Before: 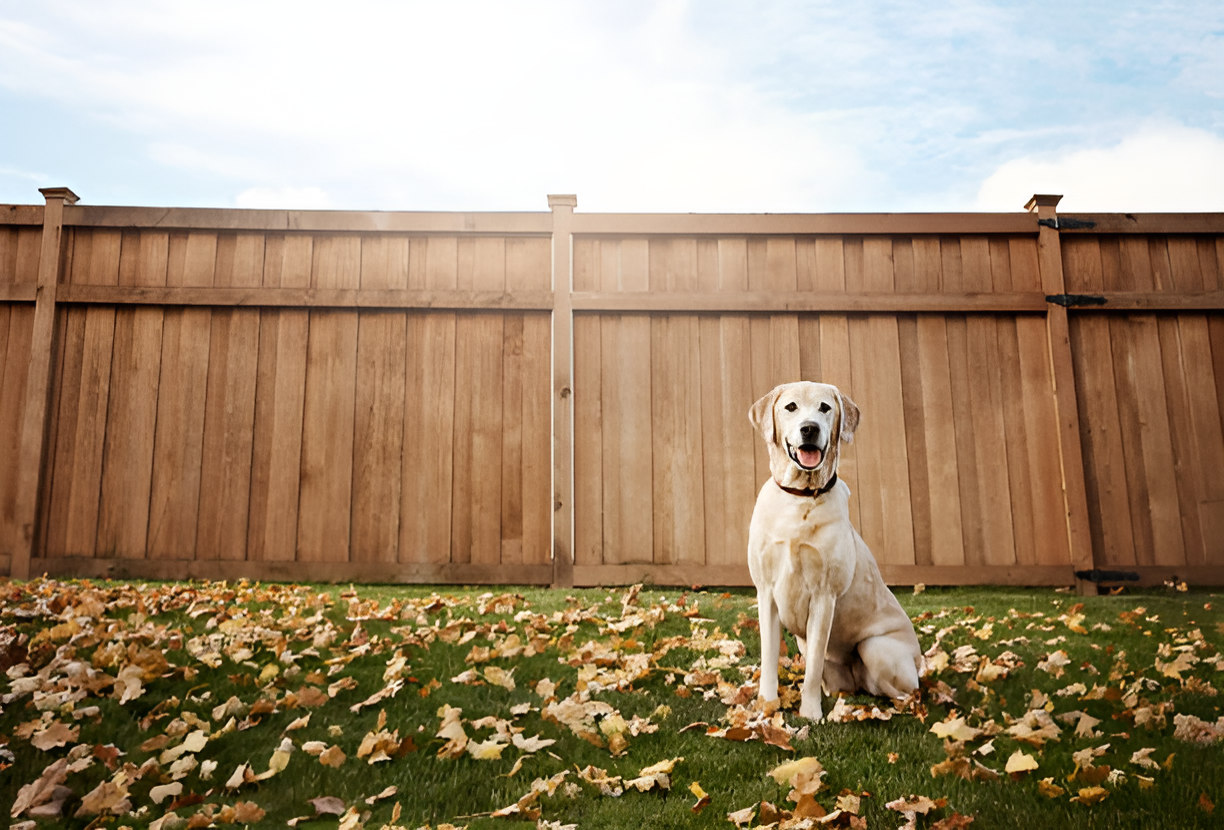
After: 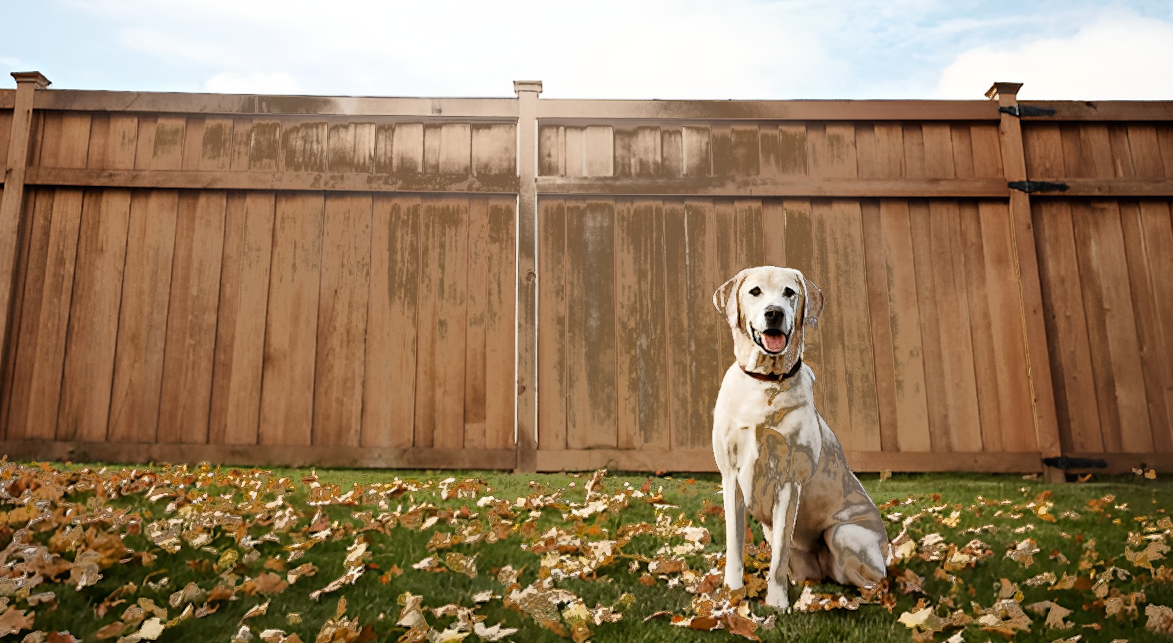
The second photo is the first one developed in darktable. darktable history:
fill light: exposure -0.73 EV, center 0.69, width 2.2
rotate and perspective: rotation 0.226°, lens shift (vertical) -0.042, crop left 0.023, crop right 0.982, crop top 0.006, crop bottom 0.994
crop and rotate: left 1.814%, top 12.818%, right 0.25%, bottom 9.225%
